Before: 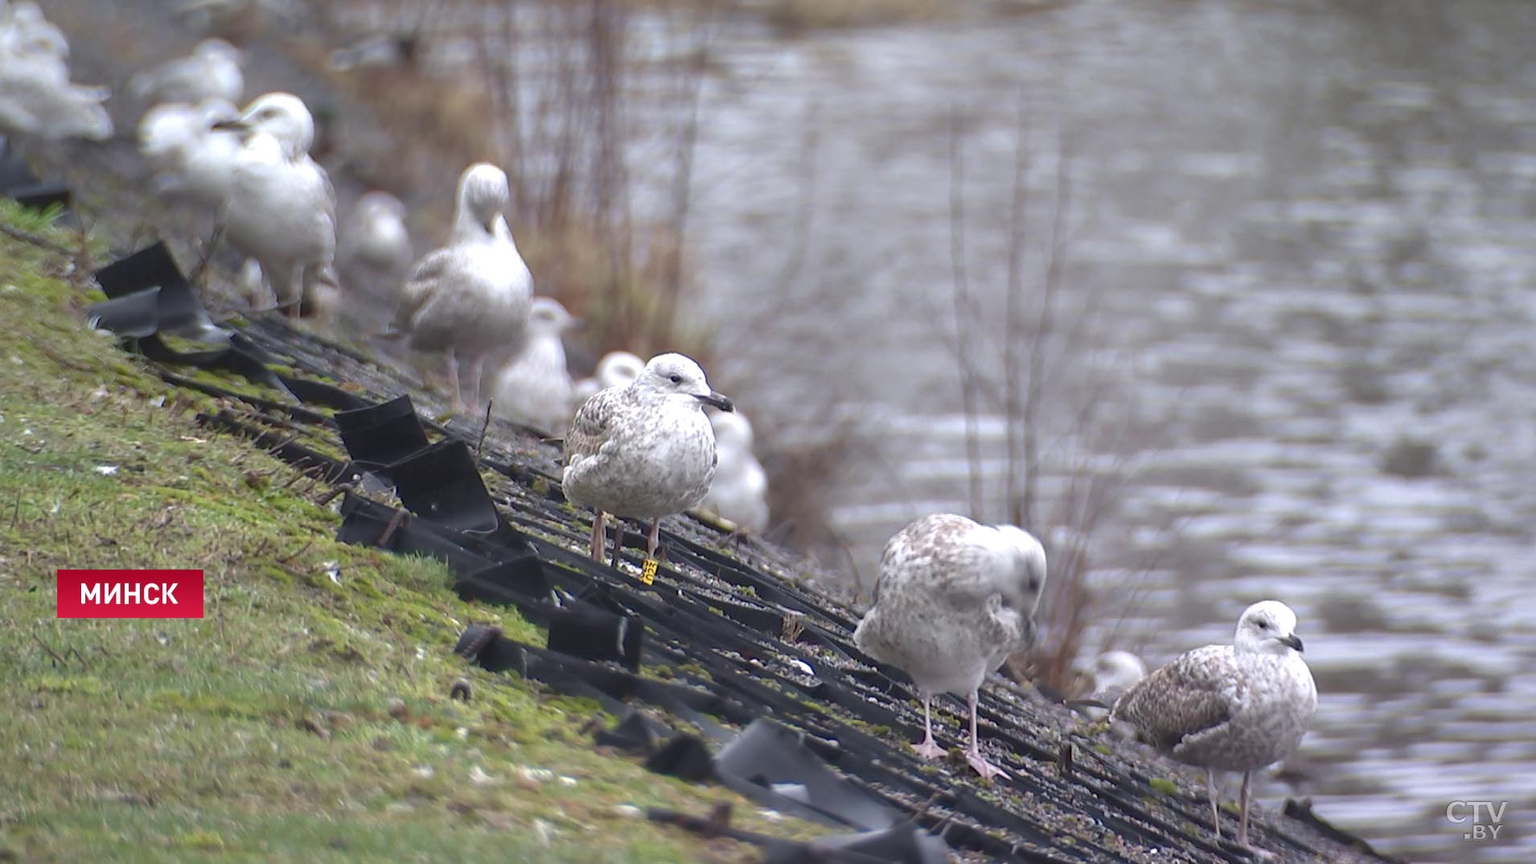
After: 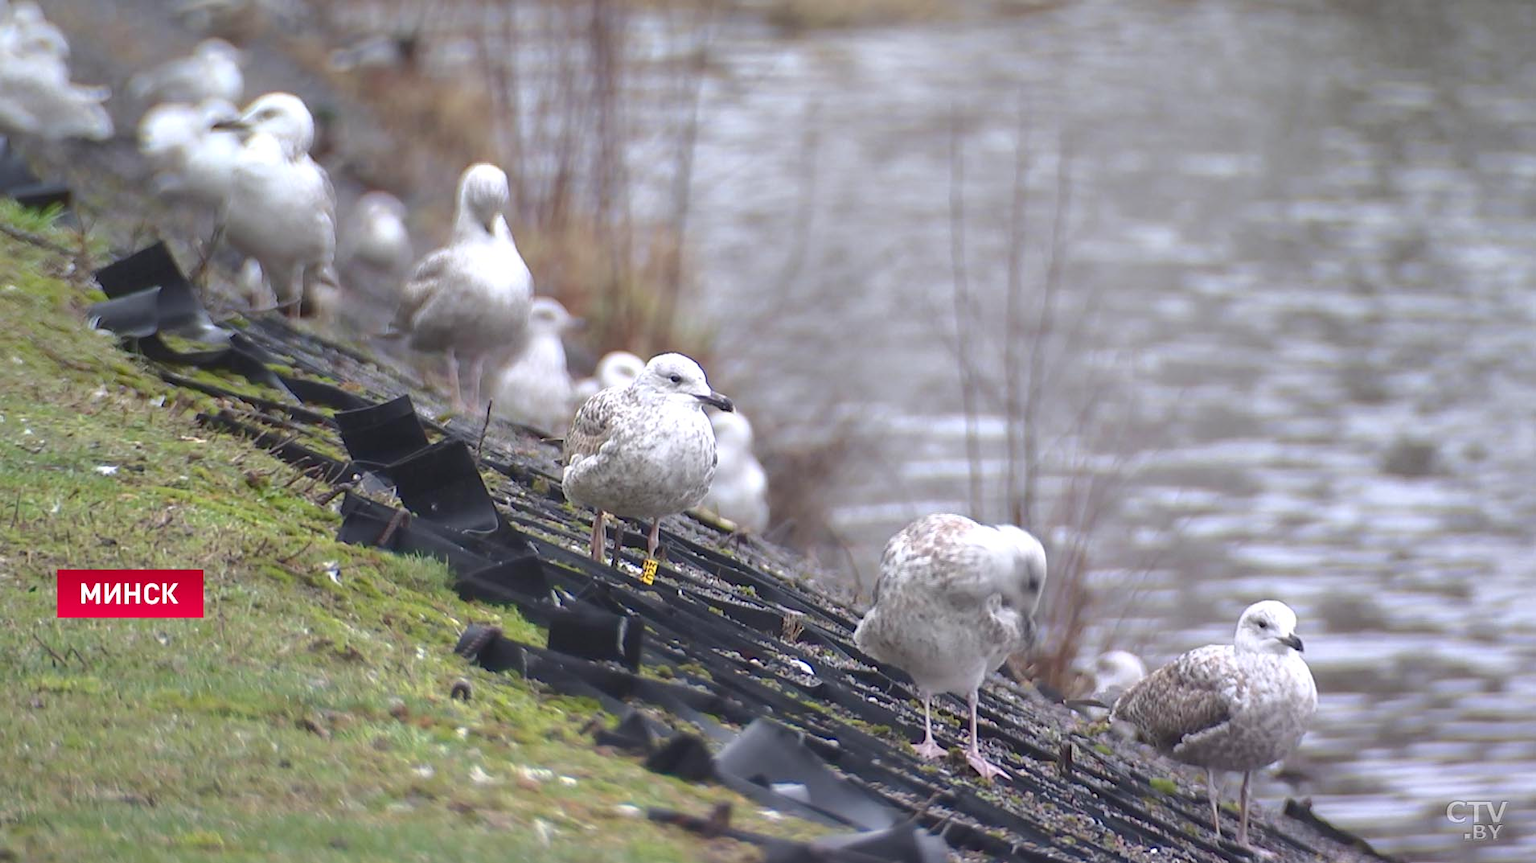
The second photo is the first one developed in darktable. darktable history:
contrast brightness saturation: contrast 0.2, brightness 0.16, saturation 0.221
tone curve: curves: ch0 [(0, 0) (0.568, 0.517) (0.8, 0.717) (1, 1)], color space Lab, linked channels, preserve colors none
